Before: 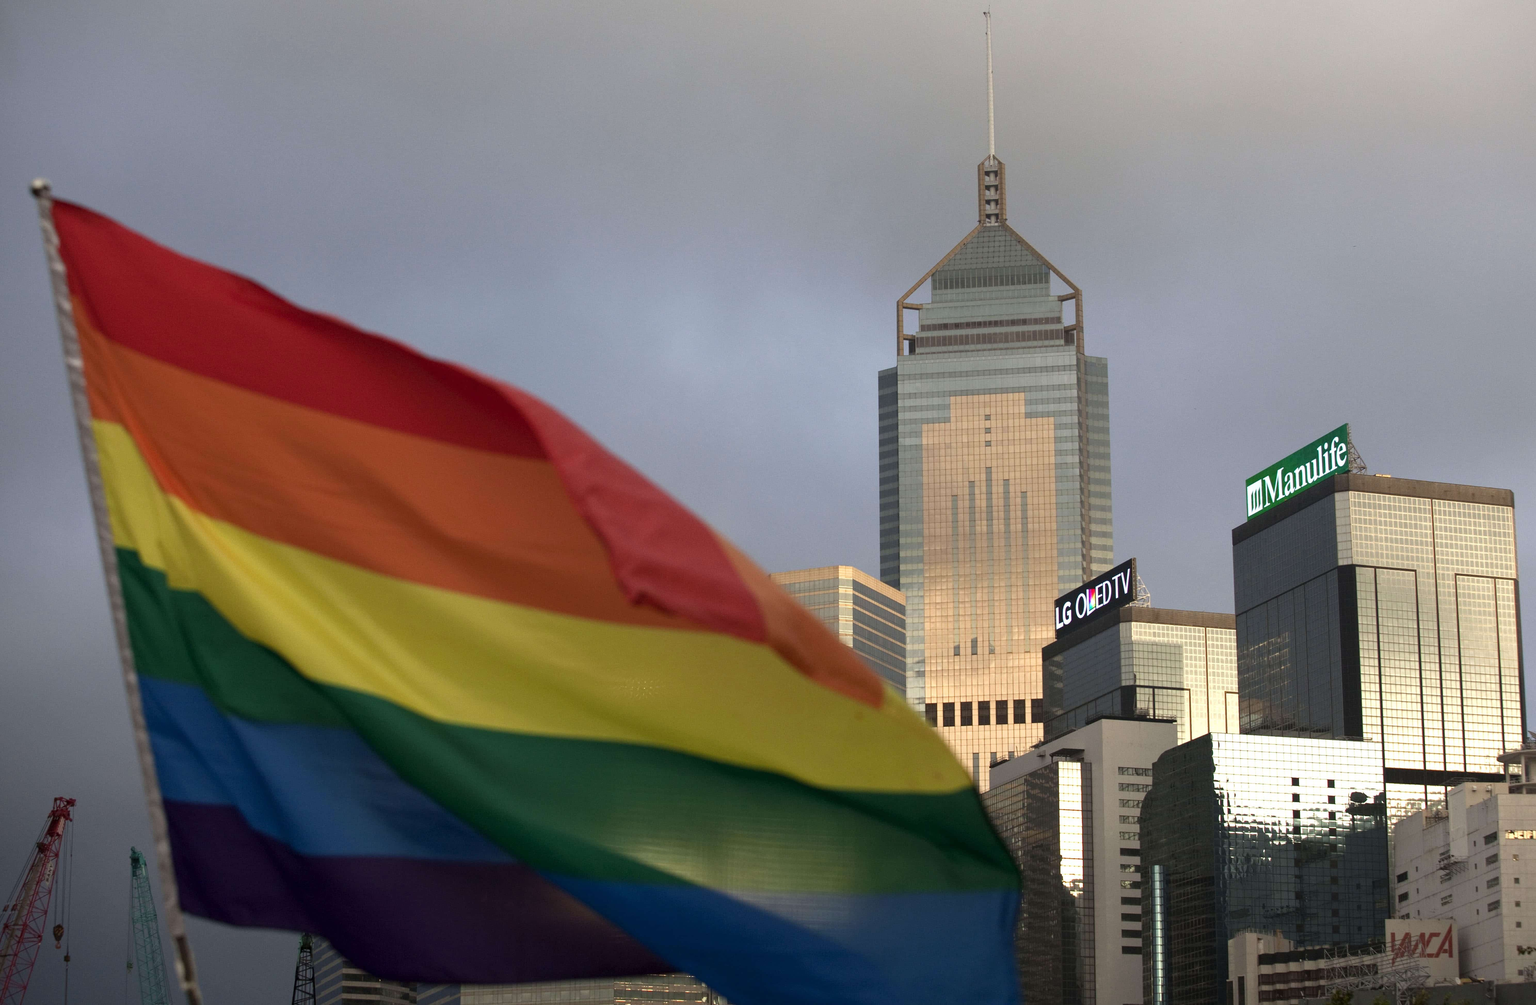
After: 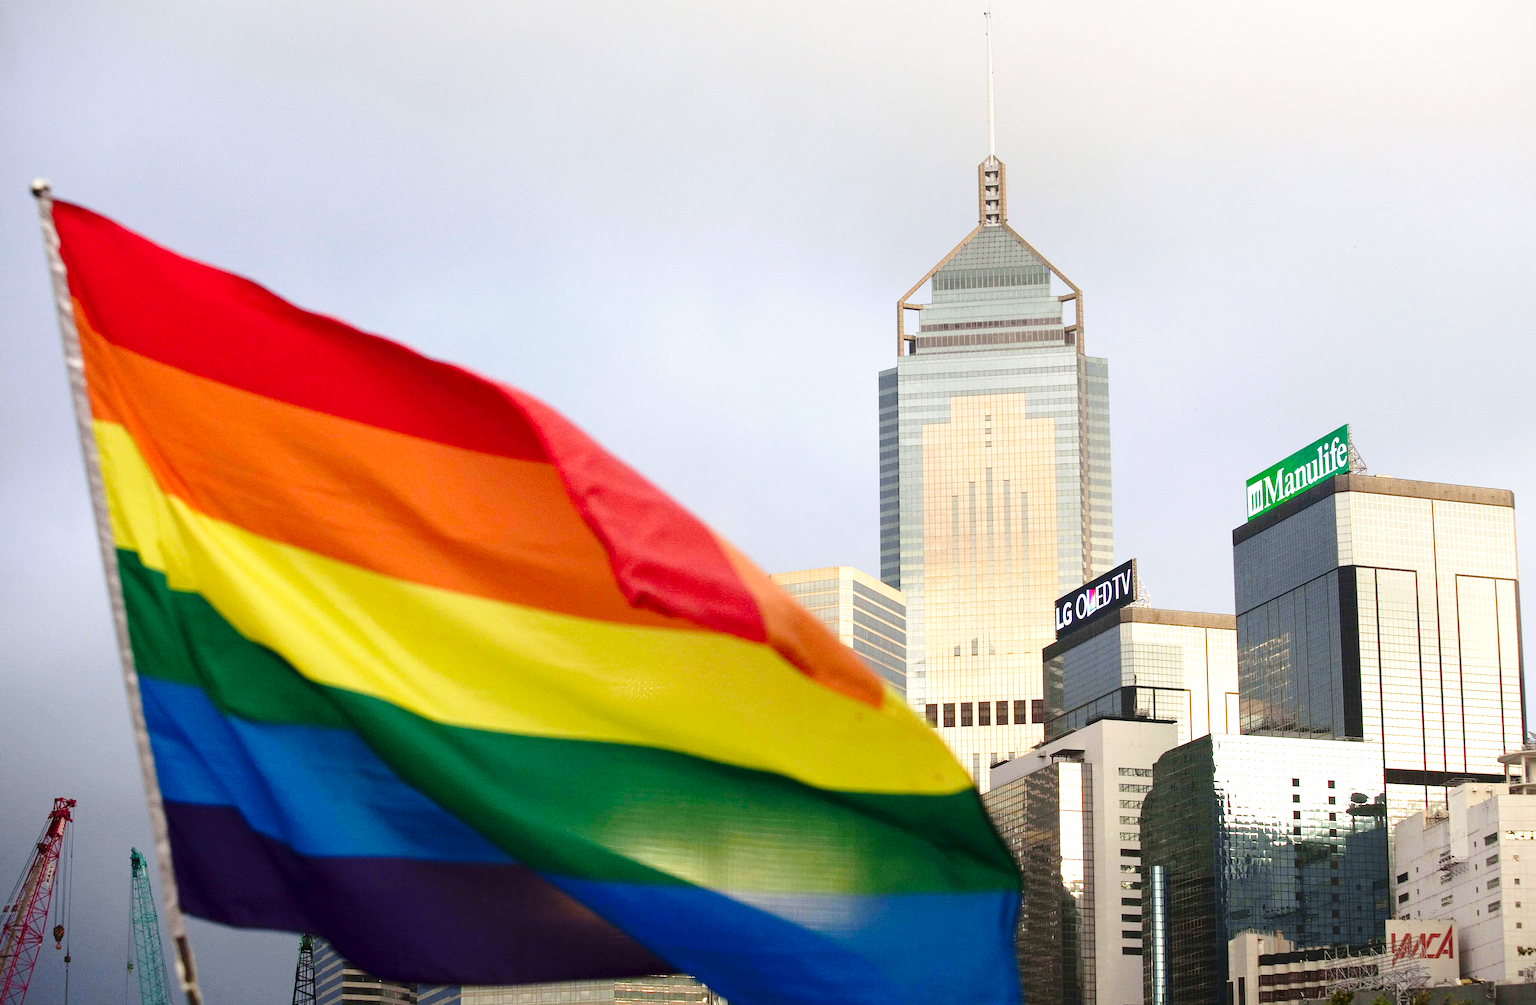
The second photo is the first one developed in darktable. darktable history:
base curve: curves: ch0 [(0, 0) (0.028, 0.03) (0.121, 0.232) (0.46, 0.748) (0.859, 0.968) (1, 1)], preserve colors none
exposure: exposure 0.659 EV, compensate exposure bias true, compensate highlight preservation false
sharpen: on, module defaults
contrast brightness saturation: contrast 0.078, saturation 0.202
